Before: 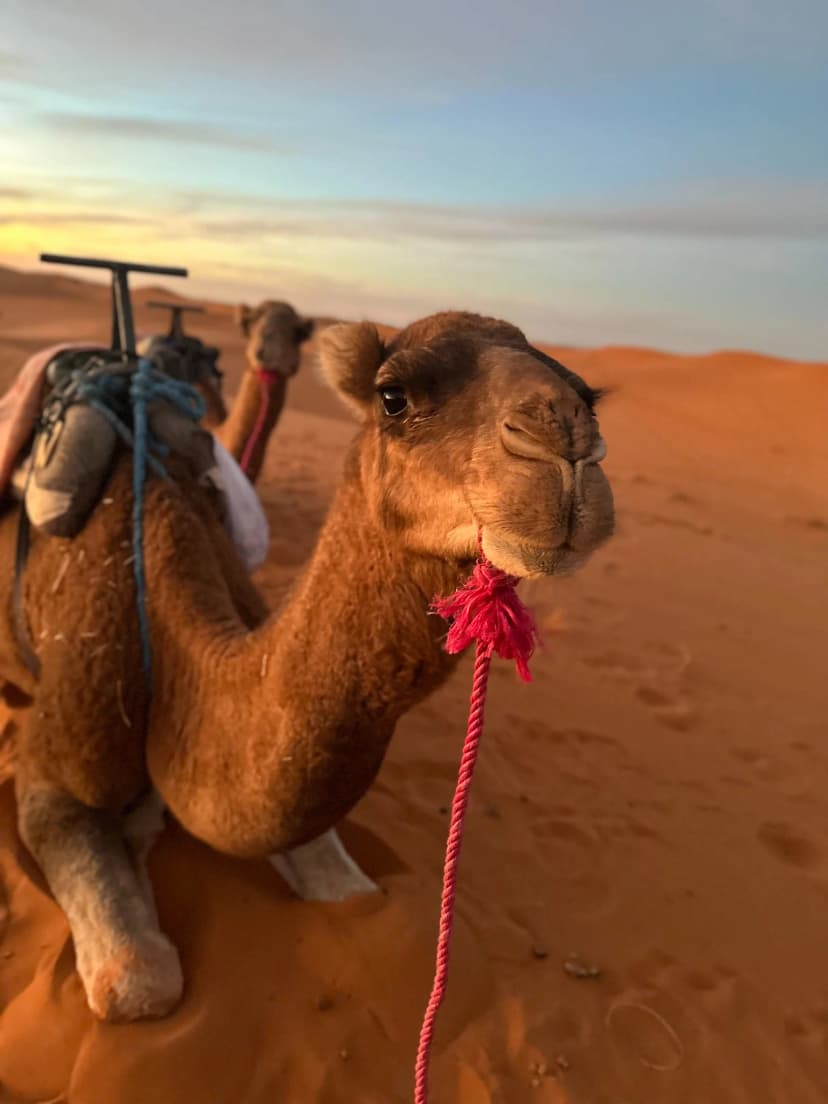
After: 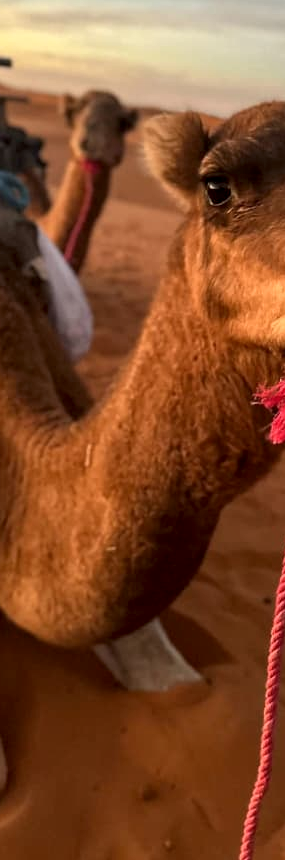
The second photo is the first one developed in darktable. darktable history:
crop and rotate: left 21.299%, top 19.055%, right 44.18%, bottom 2.983%
local contrast: detail 130%
